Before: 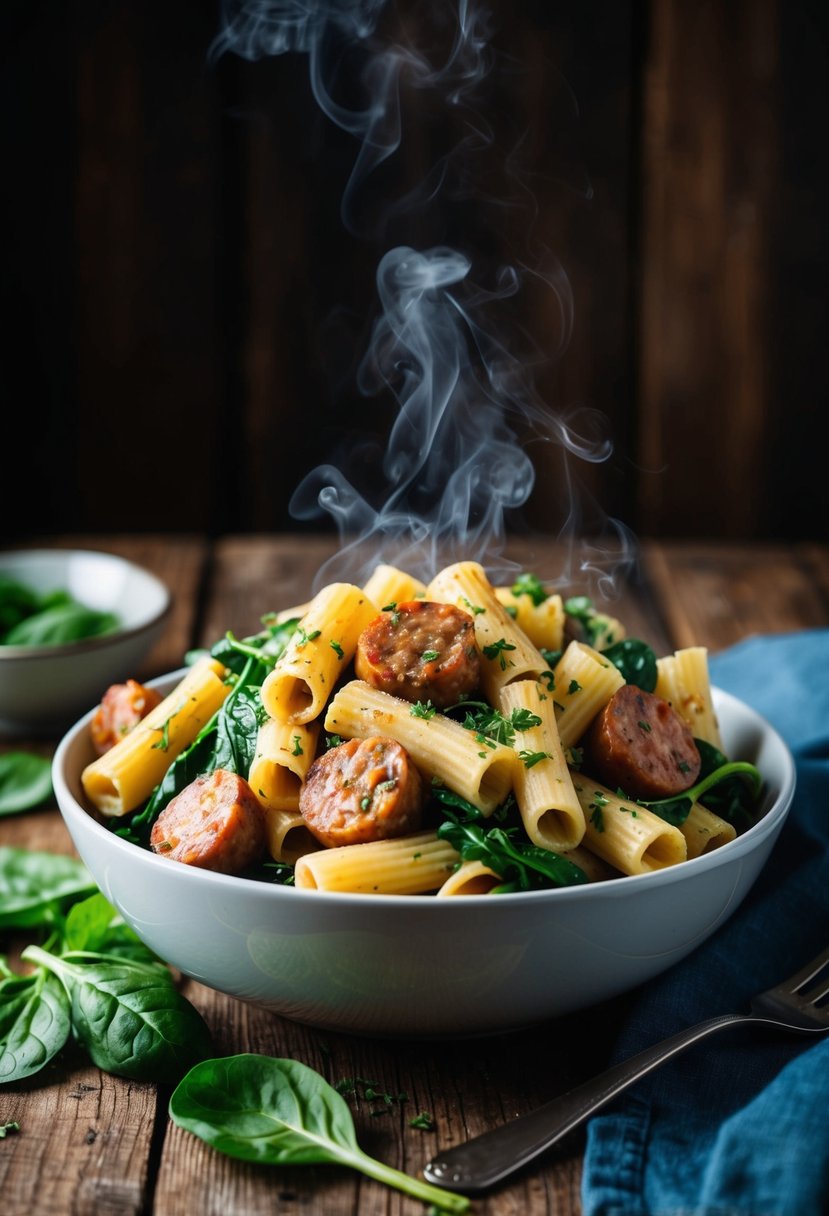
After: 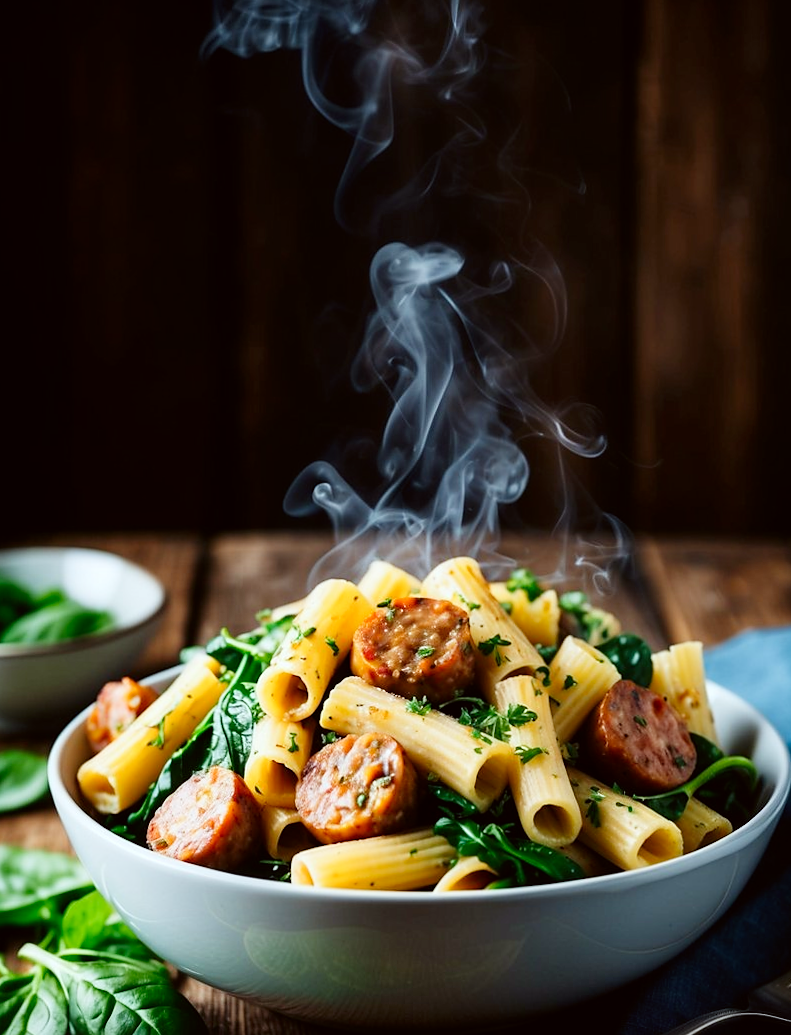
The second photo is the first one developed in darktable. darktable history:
crop and rotate: angle 0.299°, left 0.237%, right 3.559%, bottom 14.175%
color correction: highlights a* -2.88, highlights b* -2.67, shadows a* 2.43, shadows b* 2.7
tone curve: curves: ch0 [(0, 0) (0.004, 0.001) (0.133, 0.112) (0.325, 0.362) (0.832, 0.893) (1, 1)], preserve colors none
sharpen: radius 1.495, amount 0.403, threshold 1.23
